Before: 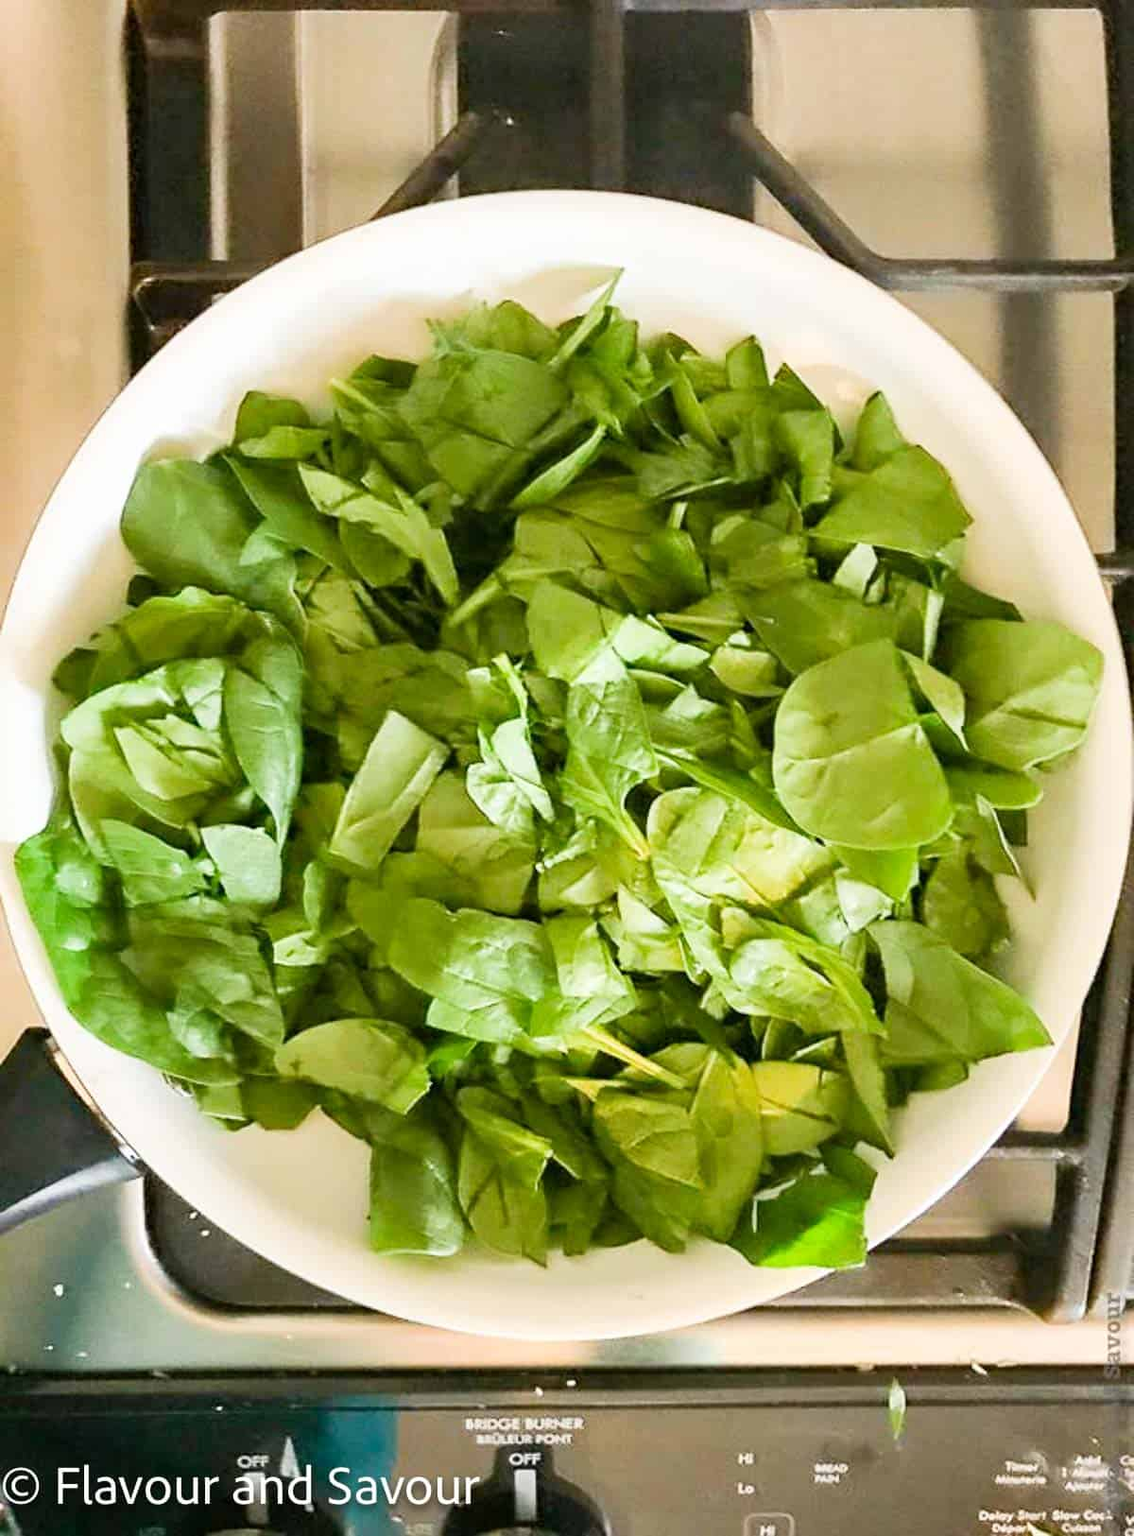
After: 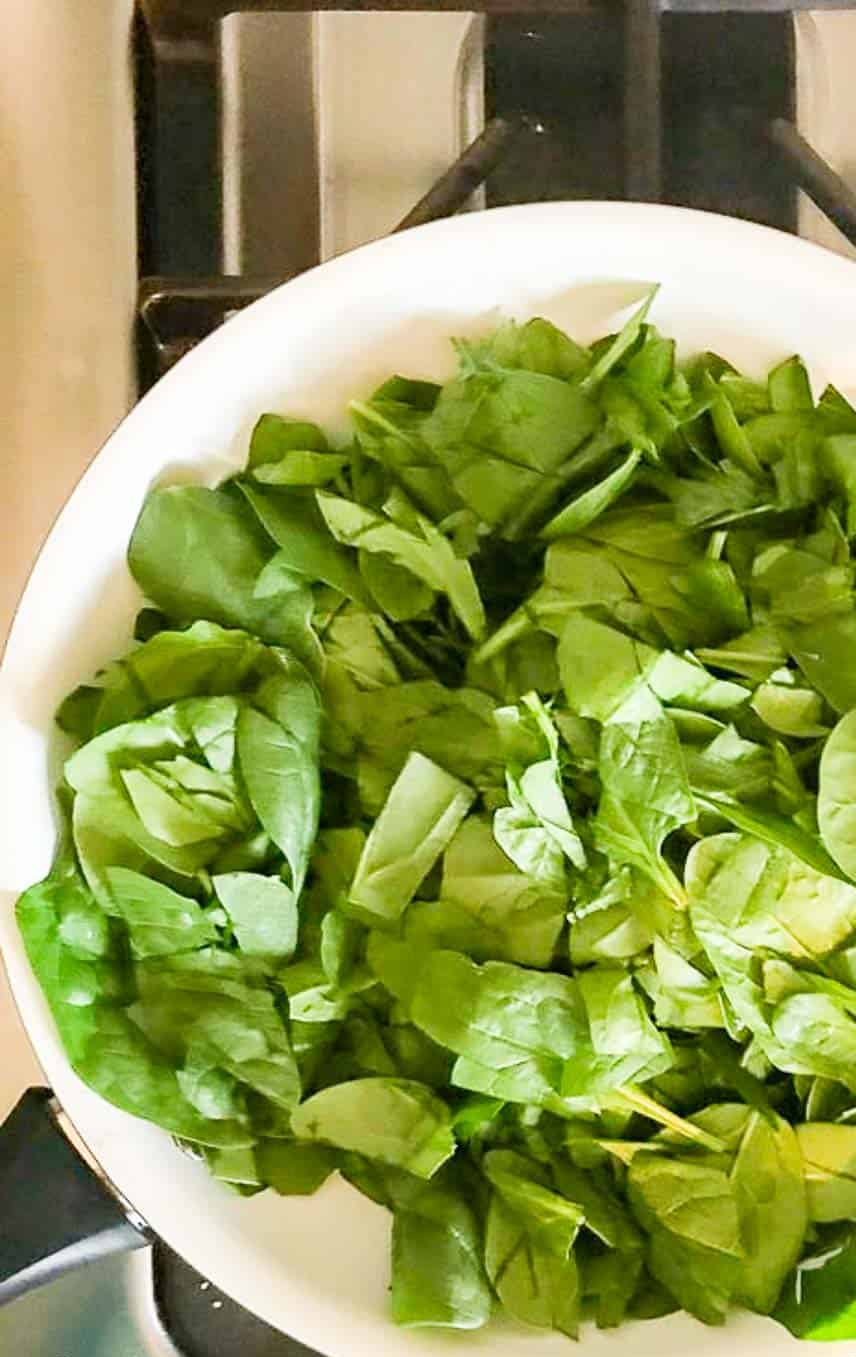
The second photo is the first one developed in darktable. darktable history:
crop: right 28.647%, bottom 16.468%
